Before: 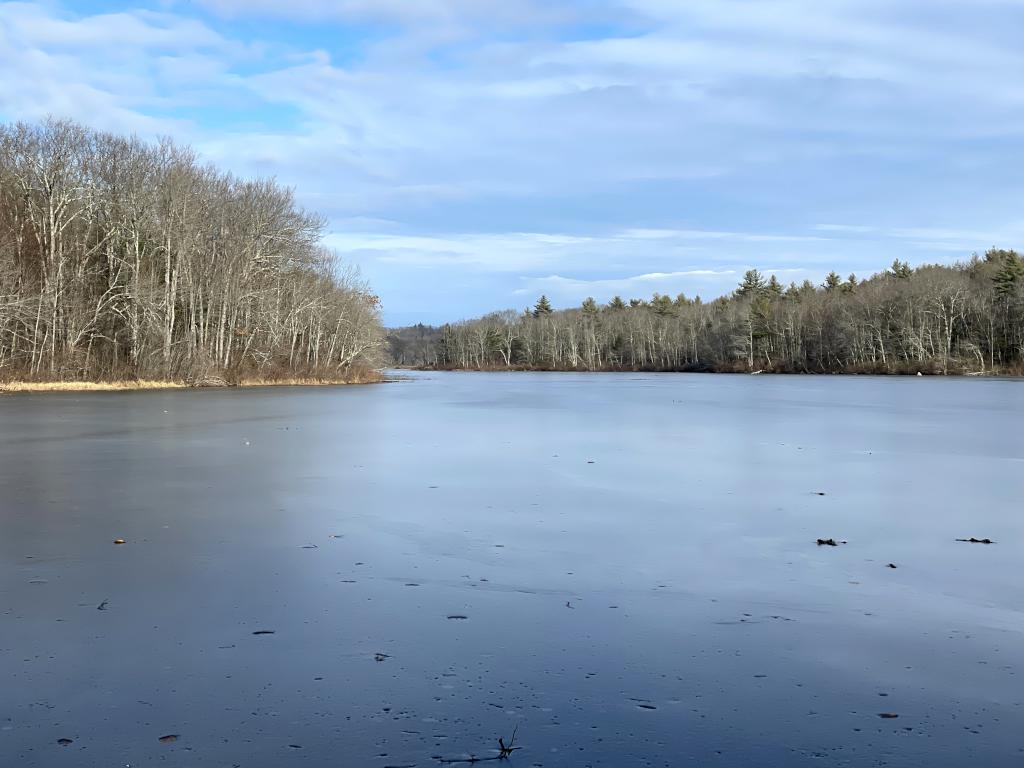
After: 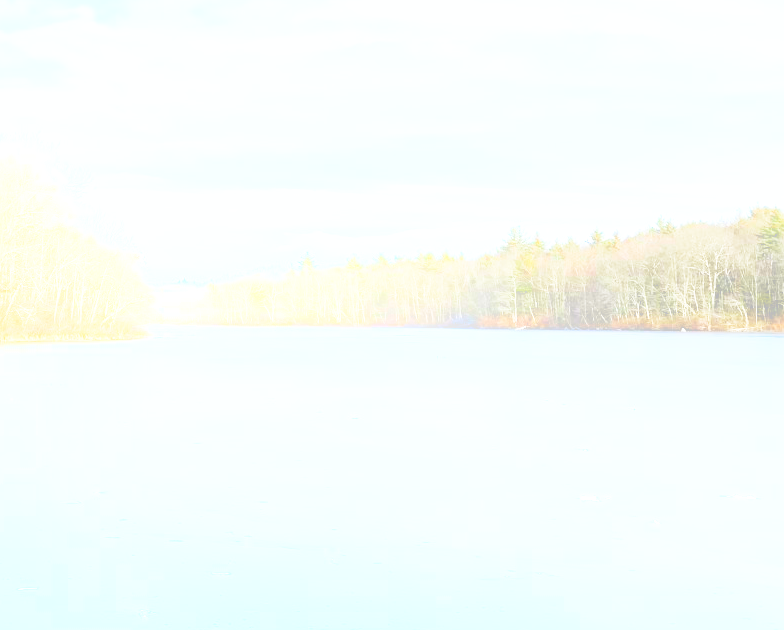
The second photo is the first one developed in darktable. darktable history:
crop: left 23.095%, top 5.827%, bottom 11.854%
base curve: curves: ch0 [(0, 0.003) (0.001, 0.002) (0.006, 0.004) (0.02, 0.022) (0.048, 0.086) (0.094, 0.234) (0.162, 0.431) (0.258, 0.629) (0.385, 0.8) (0.548, 0.918) (0.751, 0.988) (1, 1)], preserve colors none
bloom: on, module defaults
exposure: exposure 0.4 EV, compensate highlight preservation false
